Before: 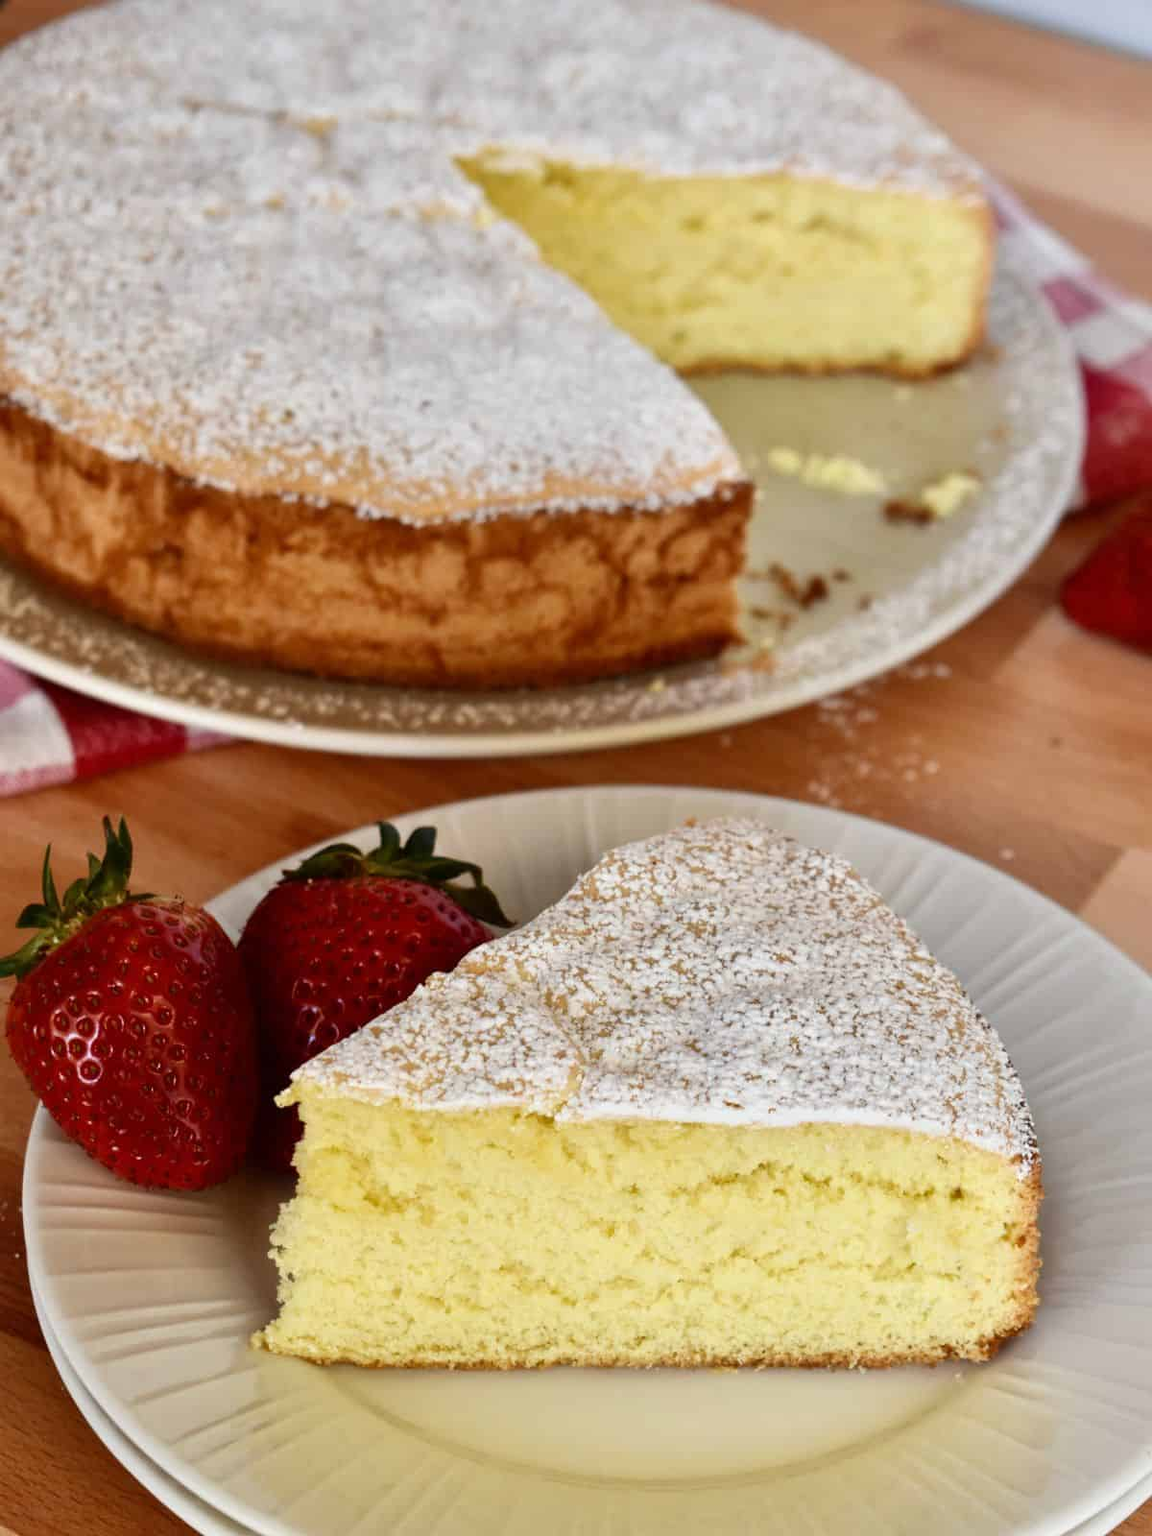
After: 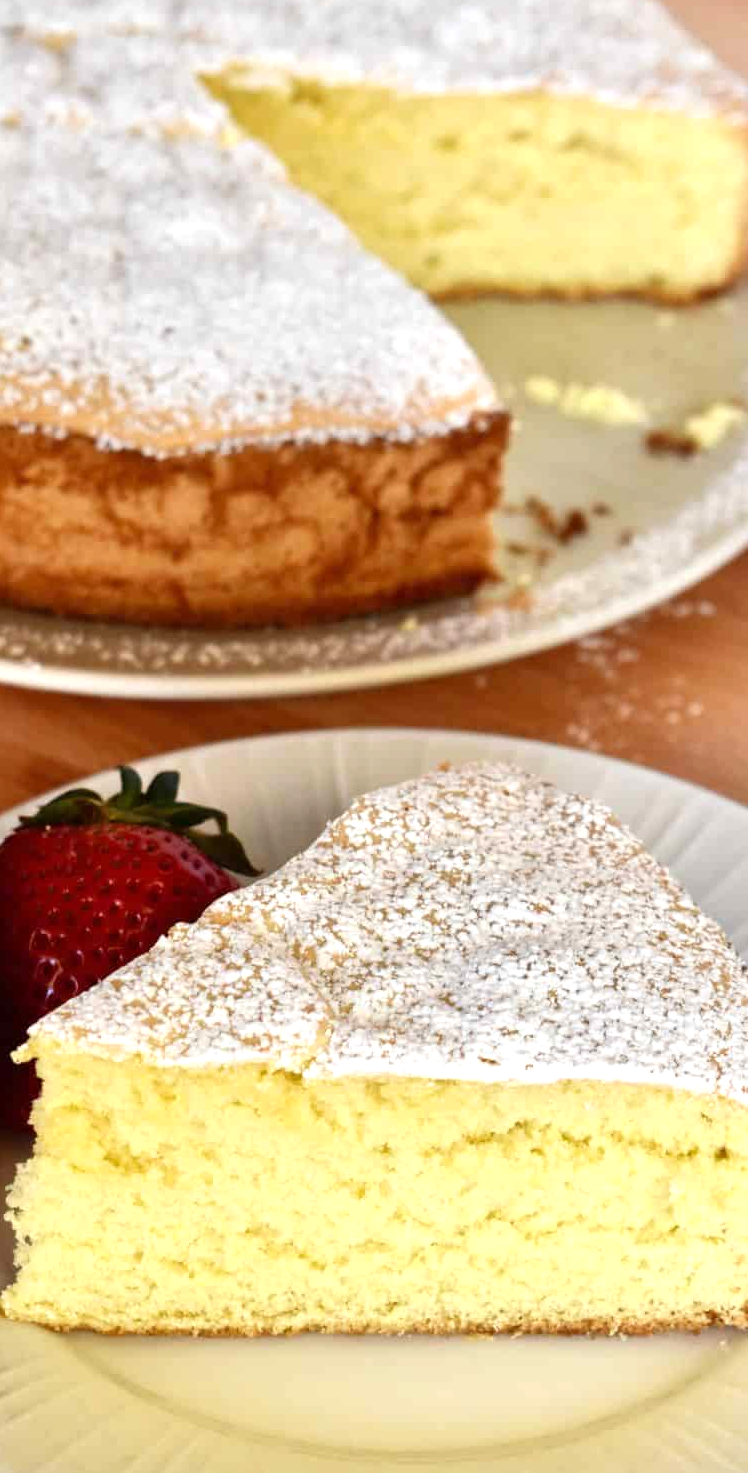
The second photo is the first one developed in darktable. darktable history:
crop and rotate: left 22.918%, top 5.629%, right 14.711%, bottom 2.247%
exposure: exposure 0.496 EV, compensate highlight preservation false
